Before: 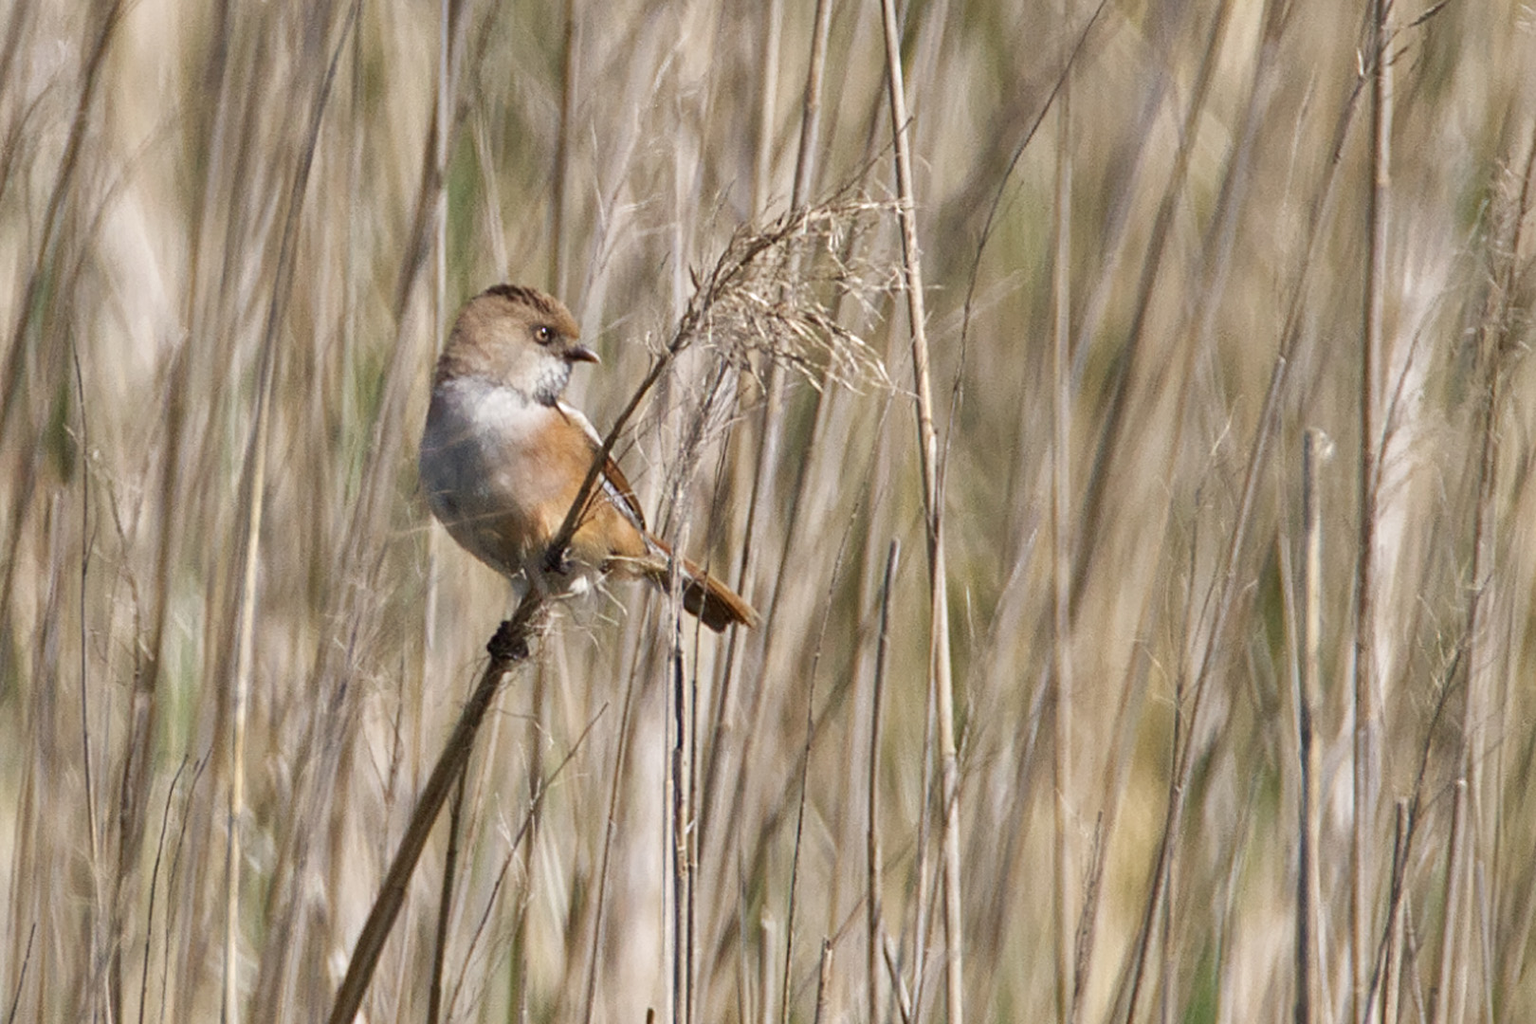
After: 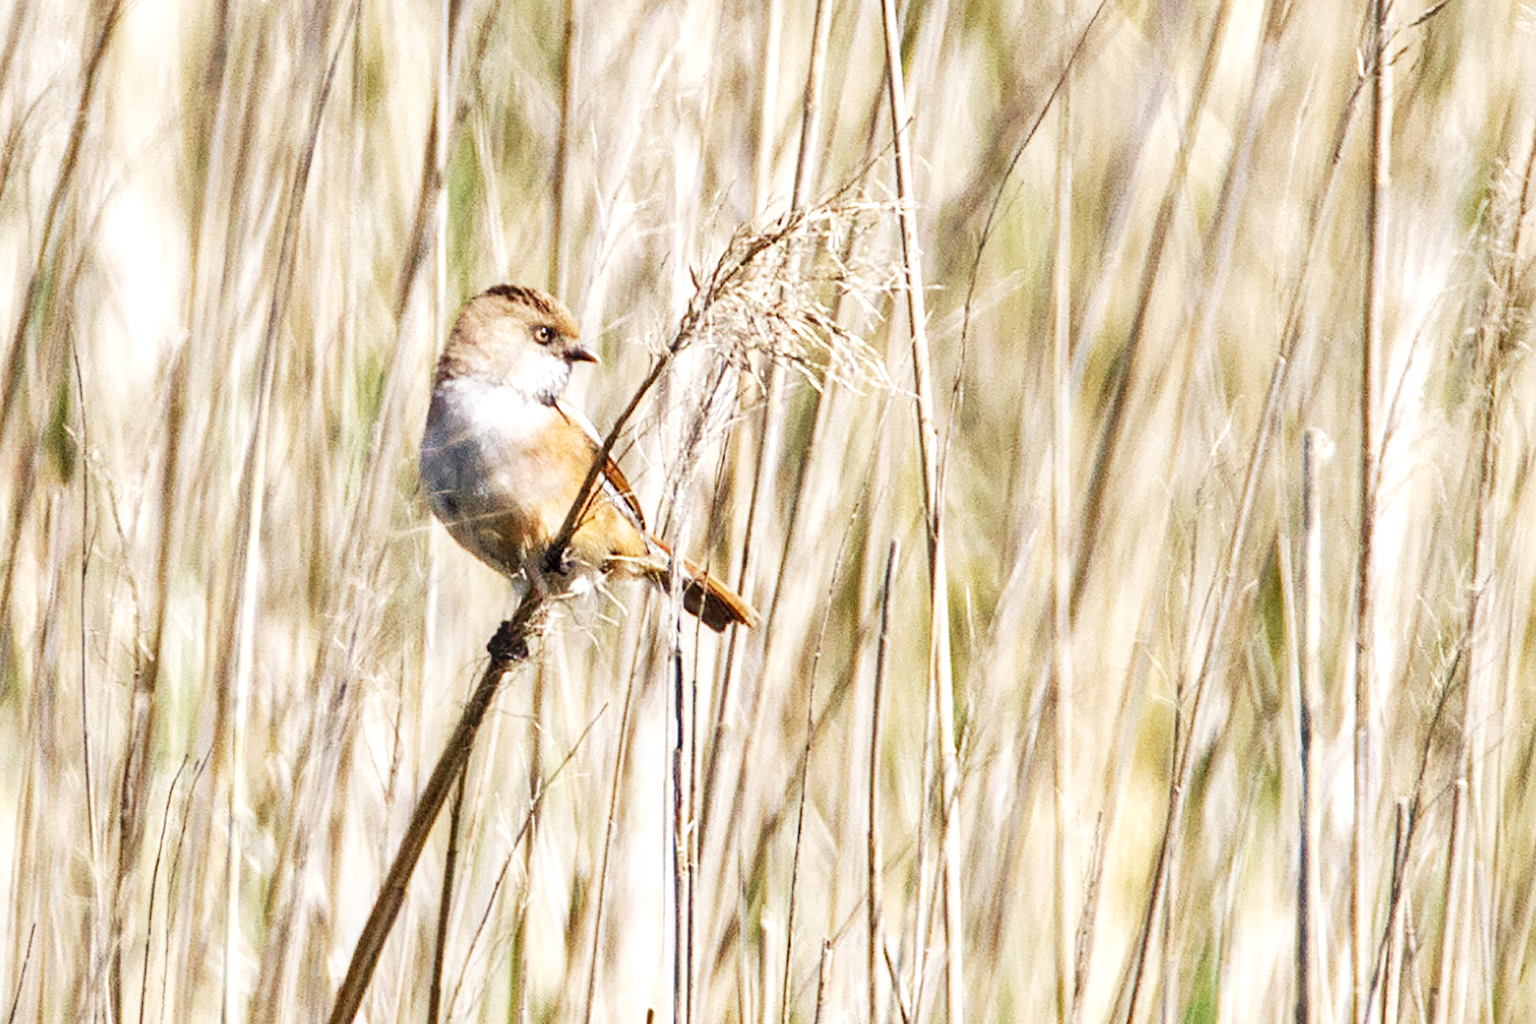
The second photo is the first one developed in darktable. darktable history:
base curve: curves: ch0 [(0, 0) (0.007, 0.004) (0.027, 0.03) (0.046, 0.07) (0.207, 0.54) (0.442, 0.872) (0.673, 0.972) (1, 1)], preserve colors none
local contrast: on, module defaults
